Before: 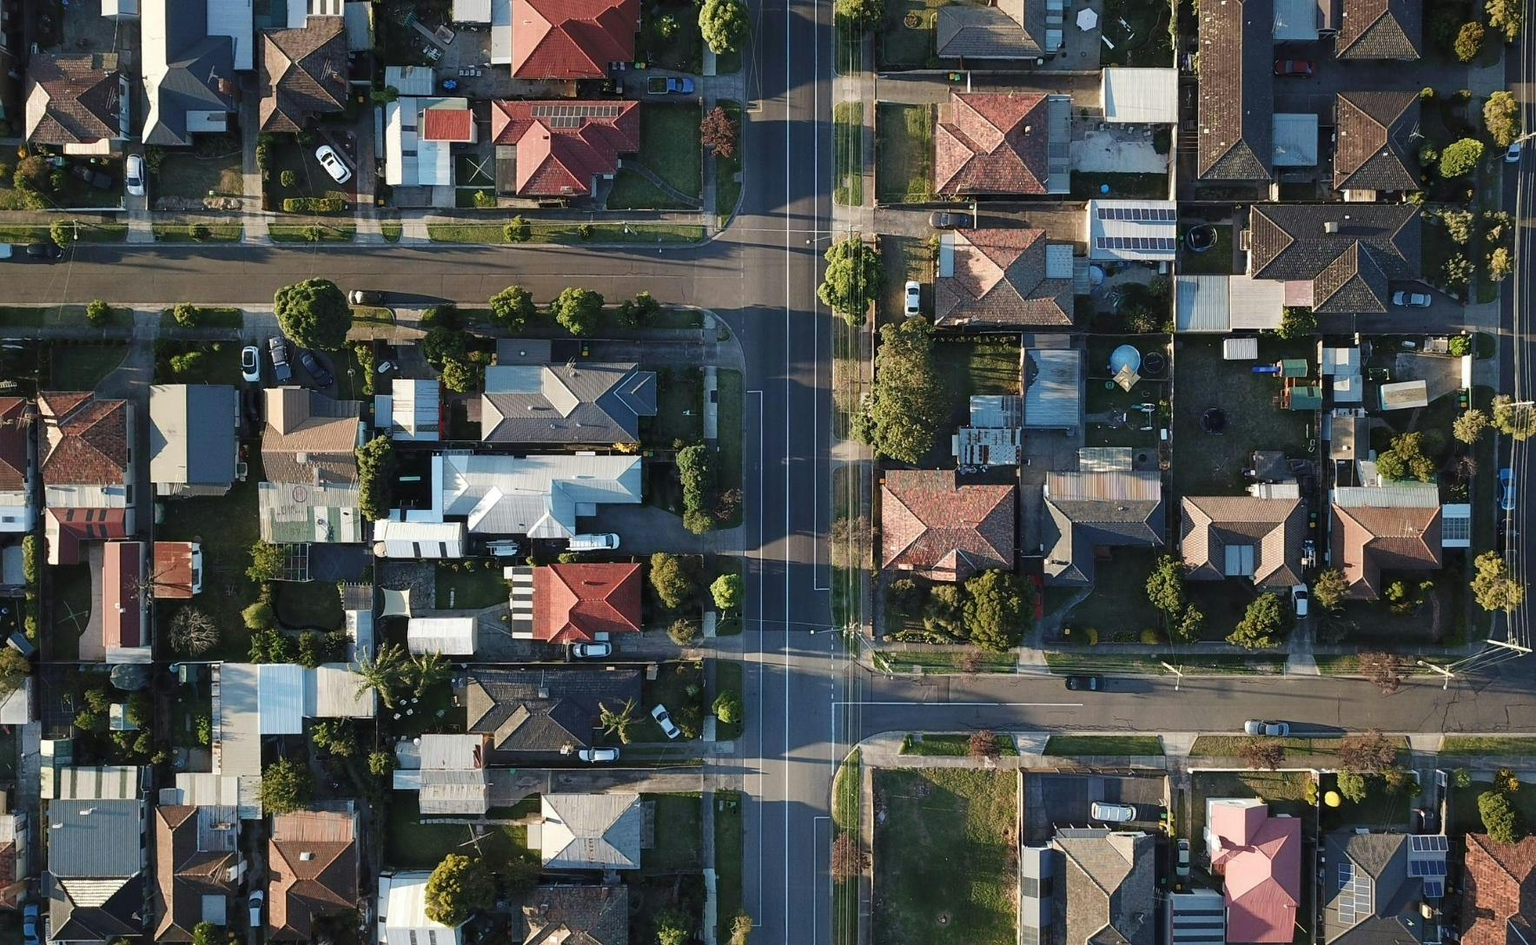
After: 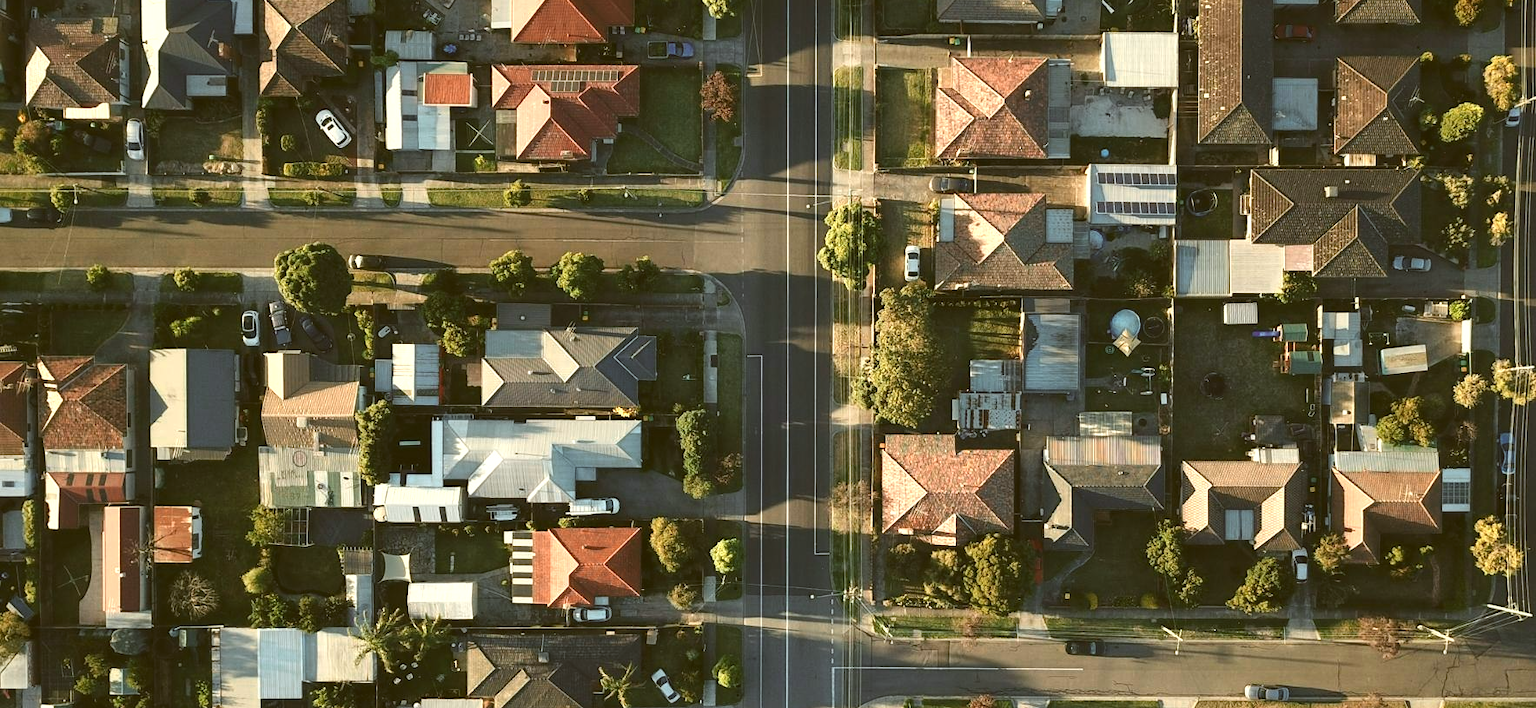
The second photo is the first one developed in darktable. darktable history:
color zones: curves: ch0 [(0.018, 0.548) (0.197, 0.654) (0.425, 0.447) (0.605, 0.658) (0.732, 0.579)]; ch1 [(0.105, 0.531) (0.224, 0.531) (0.386, 0.39) (0.618, 0.456) (0.732, 0.456) (0.956, 0.421)]; ch2 [(0.039, 0.583) (0.215, 0.465) (0.399, 0.544) (0.465, 0.548) (0.614, 0.447) (0.724, 0.43) (0.882, 0.623) (0.956, 0.632)]
color correction: highlights a* -1.43, highlights b* 10.12, shadows a* 0.395, shadows b* 19.35
crop: top 3.857%, bottom 21.132%
tone equalizer: on, module defaults
exposure: black level correction -0.008, exposure 0.067 EV, compensate highlight preservation false
